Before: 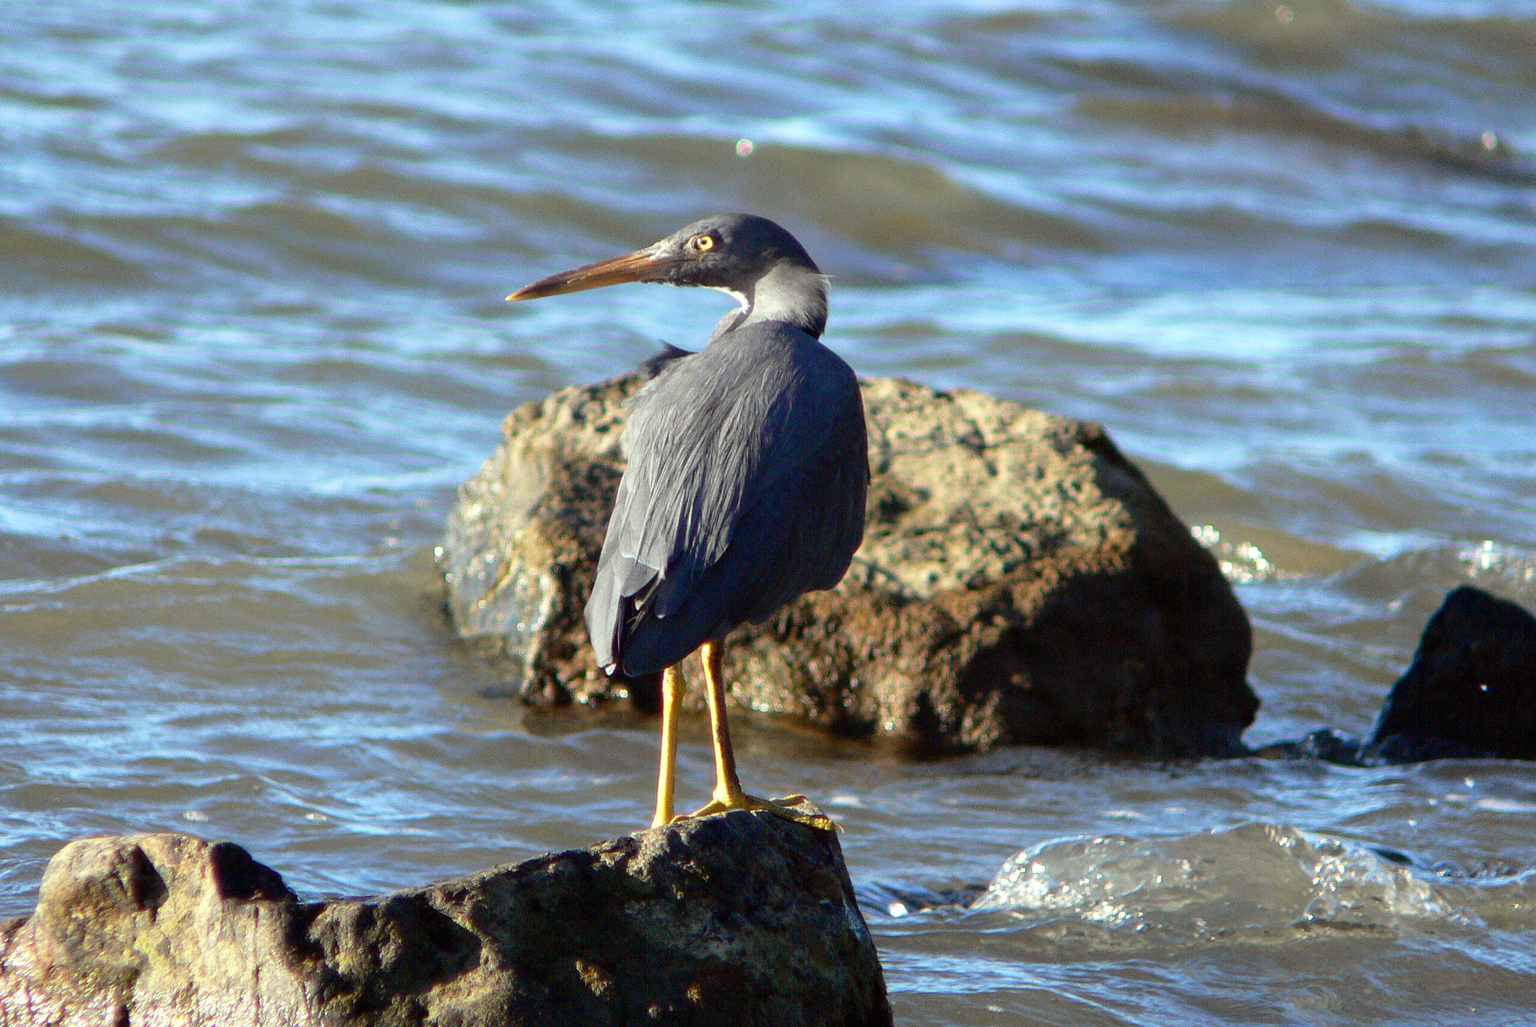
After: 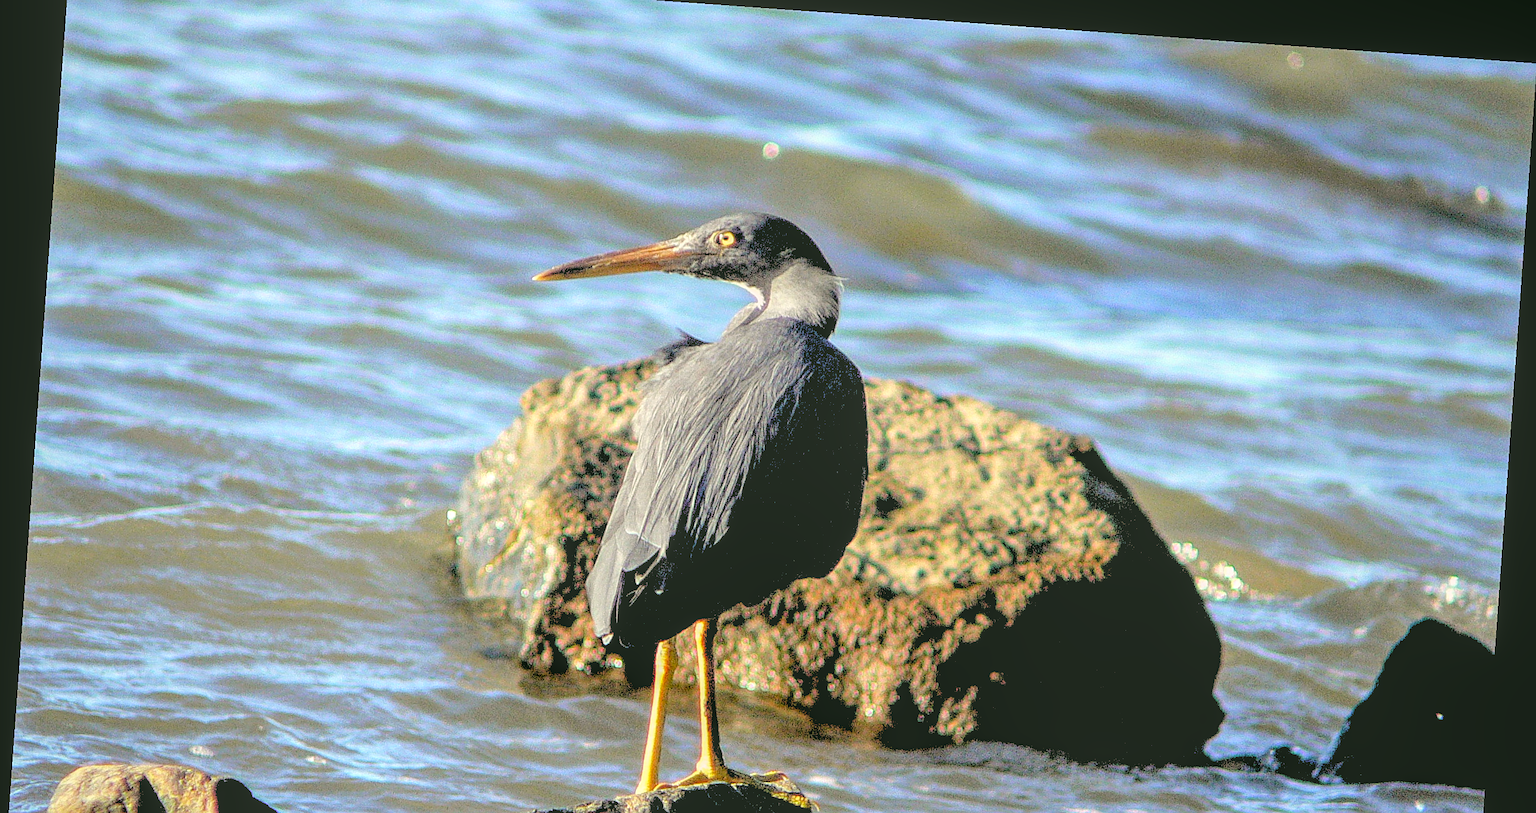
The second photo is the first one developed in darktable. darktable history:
crop: top 3.857%, bottom 21.132%
local contrast: highlights 66%, shadows 33%, detail 166%, midtone range 0.2
rotate and perspective: rotation 4.1°, automatic cropping off
vibrance: vibrance 20%
contrast brightness saturation: contrast 0.05, brightness 0.06, saturation 0.01
sharpen: on, module defaults
color correction: highlights a* 4.02, highlights b* 4.98, shadows a* -7.55, shadows b* 4.98
rgb levels: levels [[0.027, 0.429, 0.996], [0, 0.5, 1], [0, 0.5, 1]]
